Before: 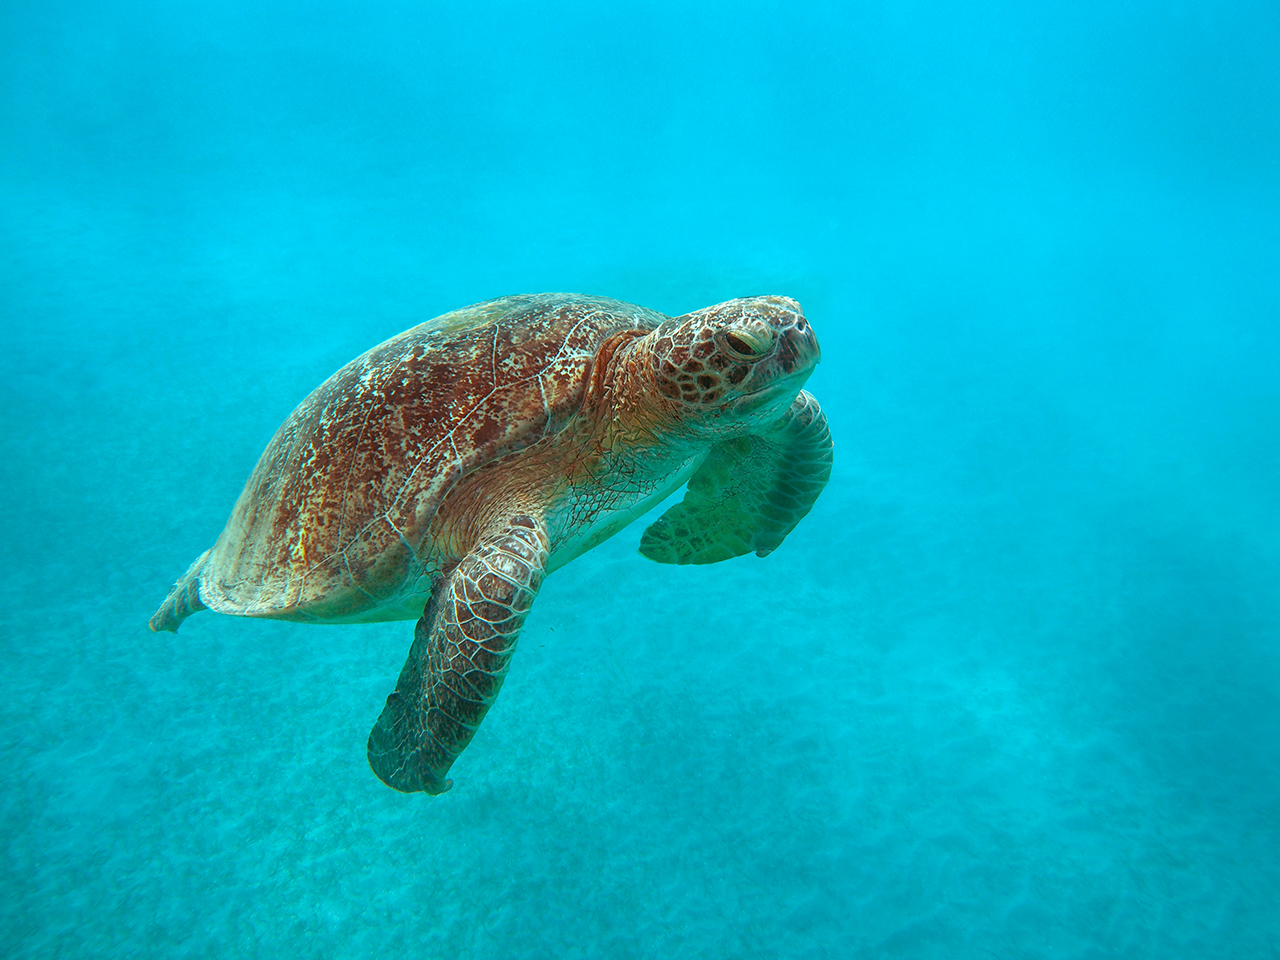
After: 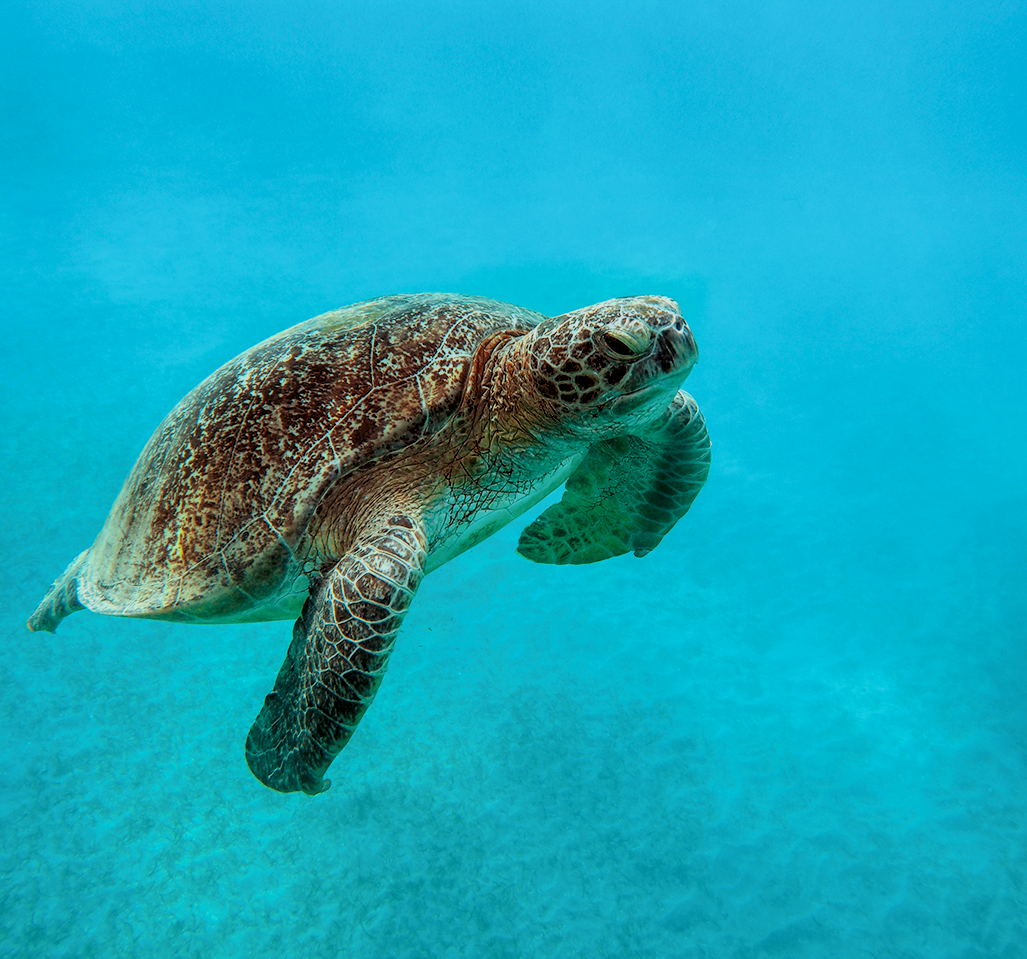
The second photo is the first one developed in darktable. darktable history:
filmic rgb: black relative exposure -5.07 EV, white relative exposure 3.96 EV, hardness 2.9, contrast 1.494
shadows and highlights: shadows 25.67, white point adjustment -3.01, highlights -30.23
crop and rotate: left 9.542%, right 10.171%
local contrast: on, module defaults
